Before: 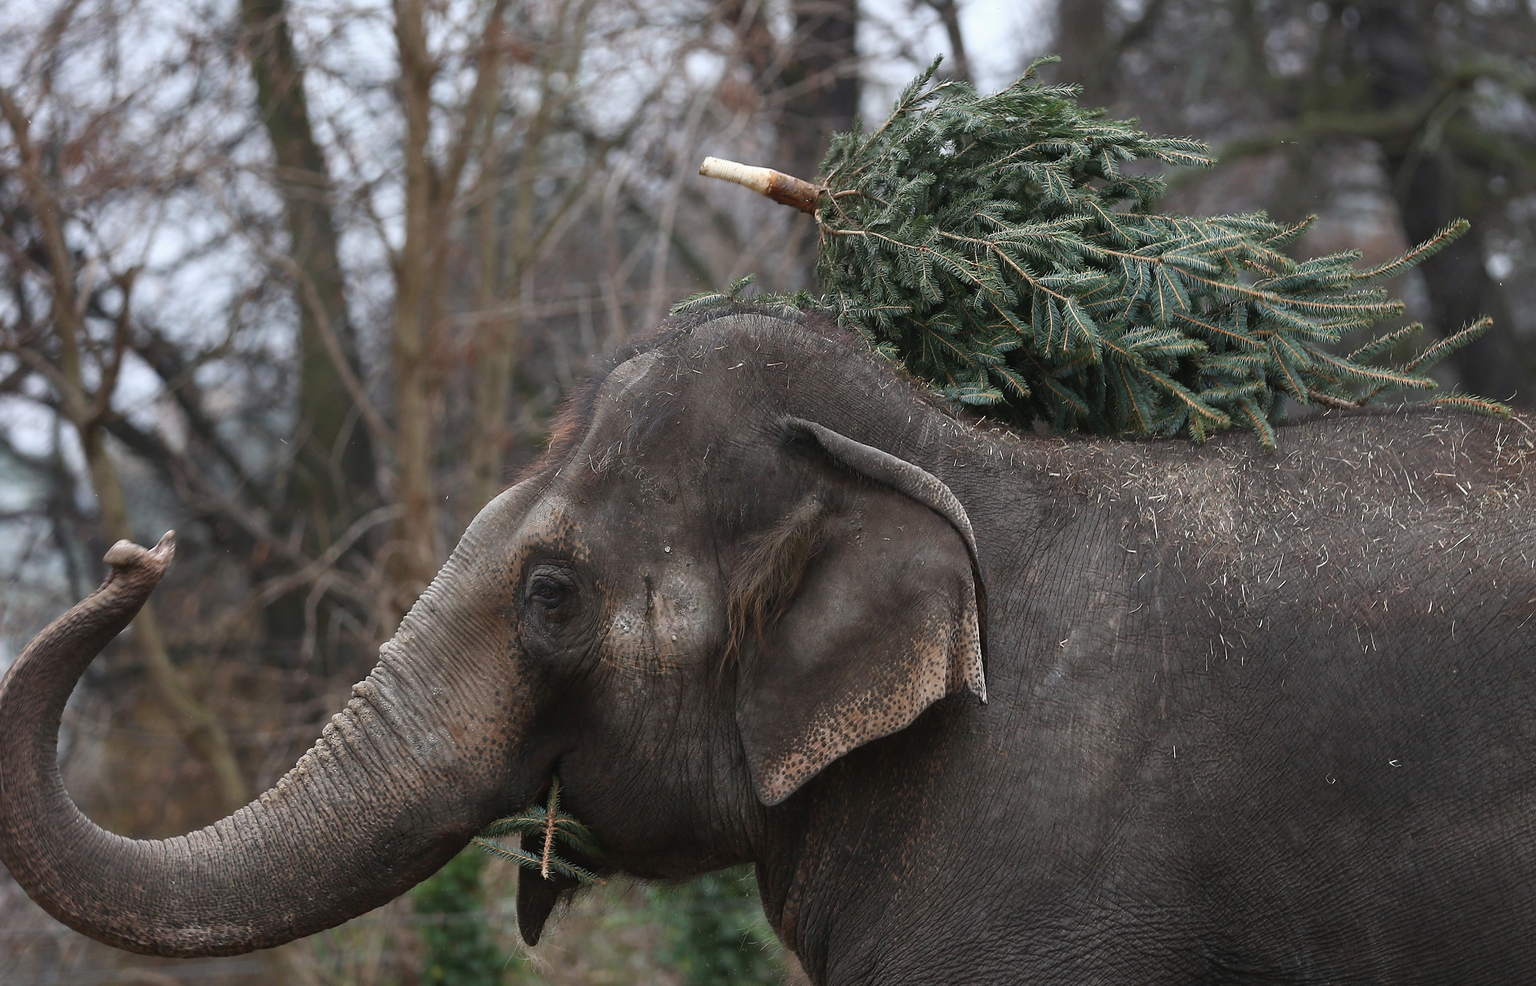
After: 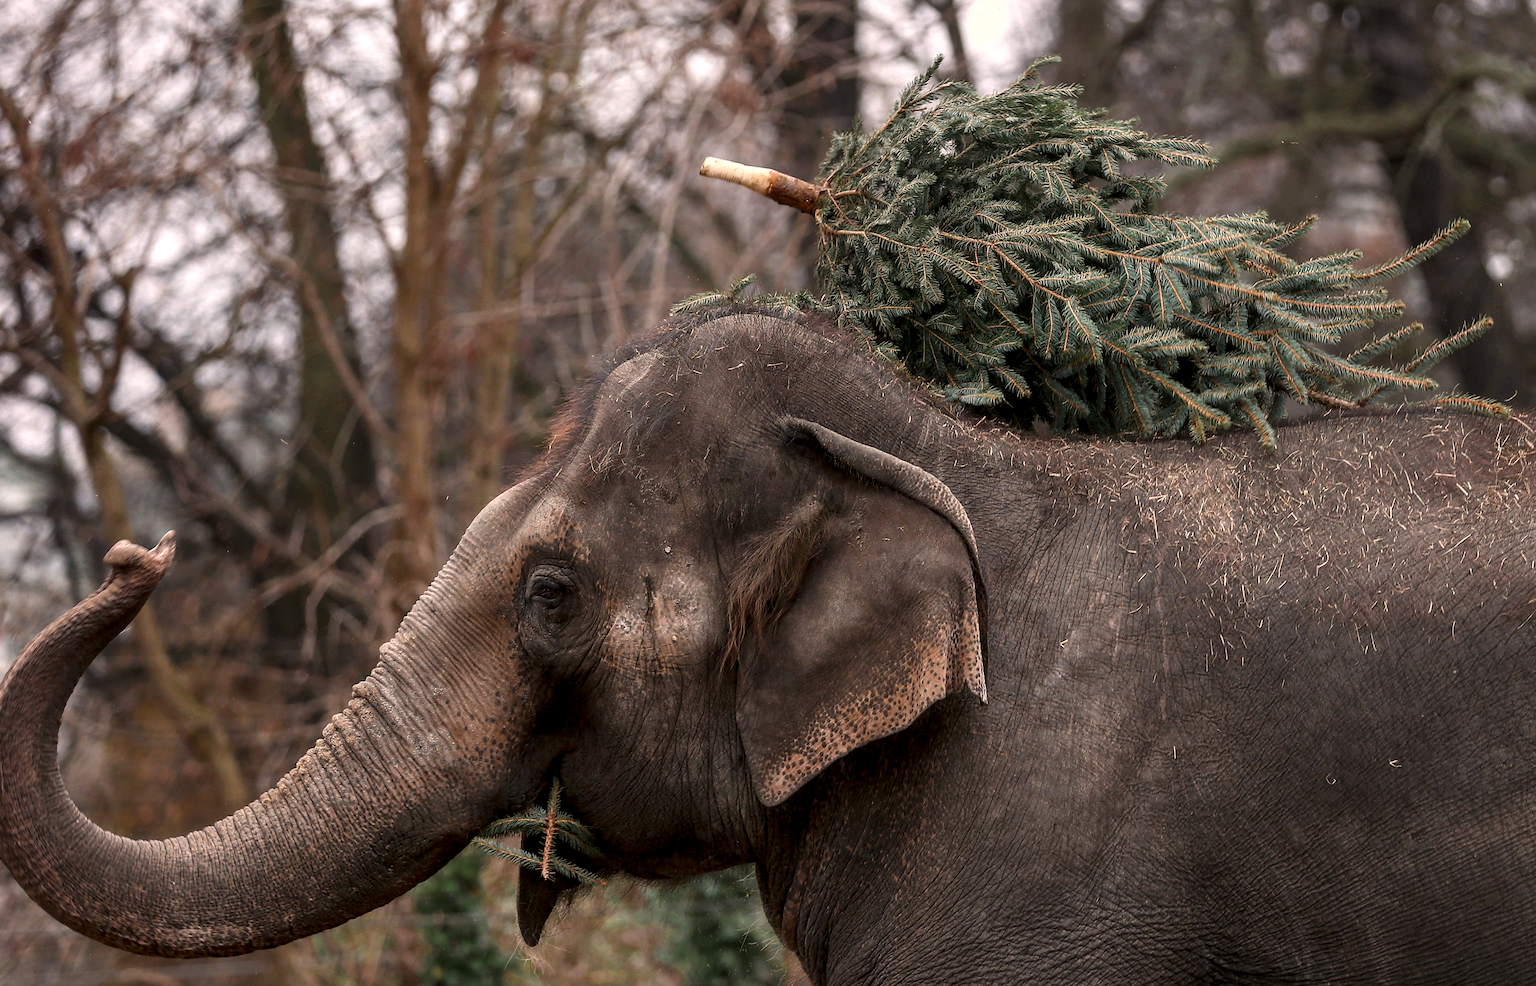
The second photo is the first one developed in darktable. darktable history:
white balance: red 1.127, blue 0.943
local contrast: detail 150%
color zones: curves: ch0 [(0.11, 0.396) (0.195, 0.36) (0.25, 0.5) (0.303, 0.412) (0.357, 0.544) (0.75, 0.5) (0.967, 0.328)]; ch1 [(0, 0.468) (0.112, 0.512) (0.202, 0.6) (0.25, 0.5) (0.307, 0.352) (0.357, 0.544) (0.75, 0.5) (0.963, 0.524)]
